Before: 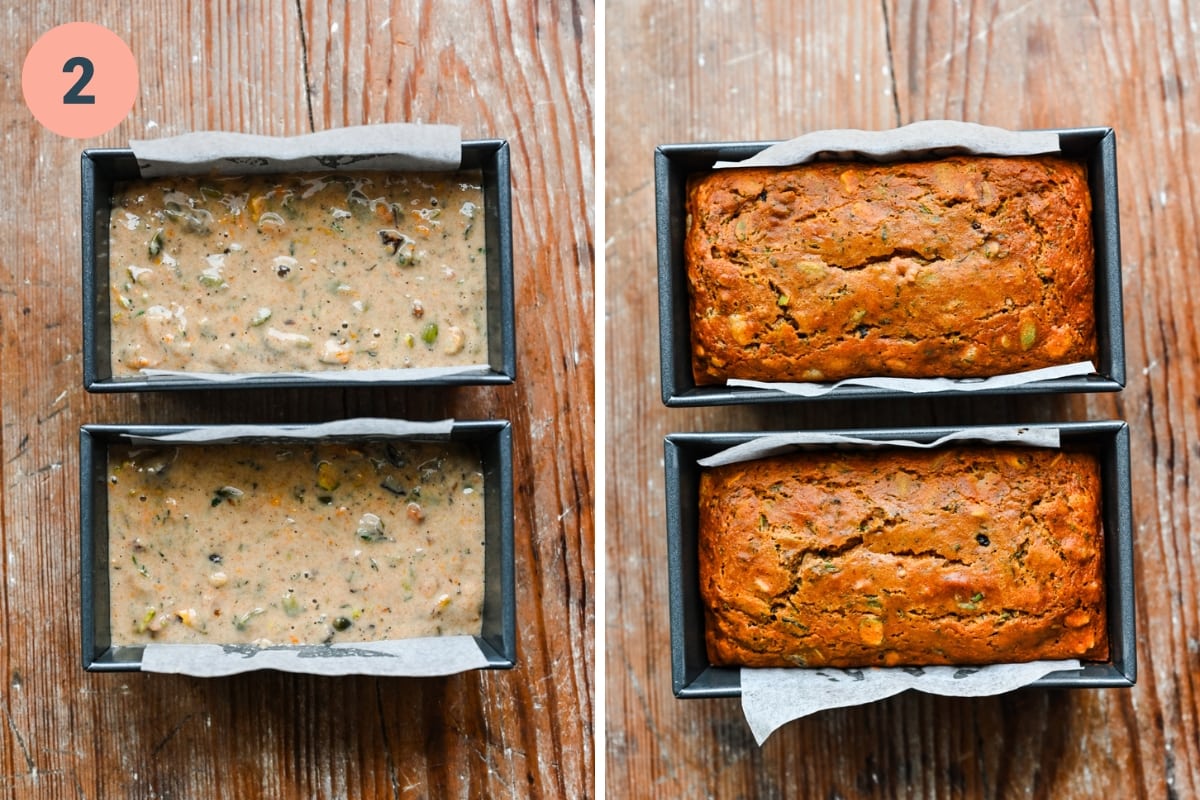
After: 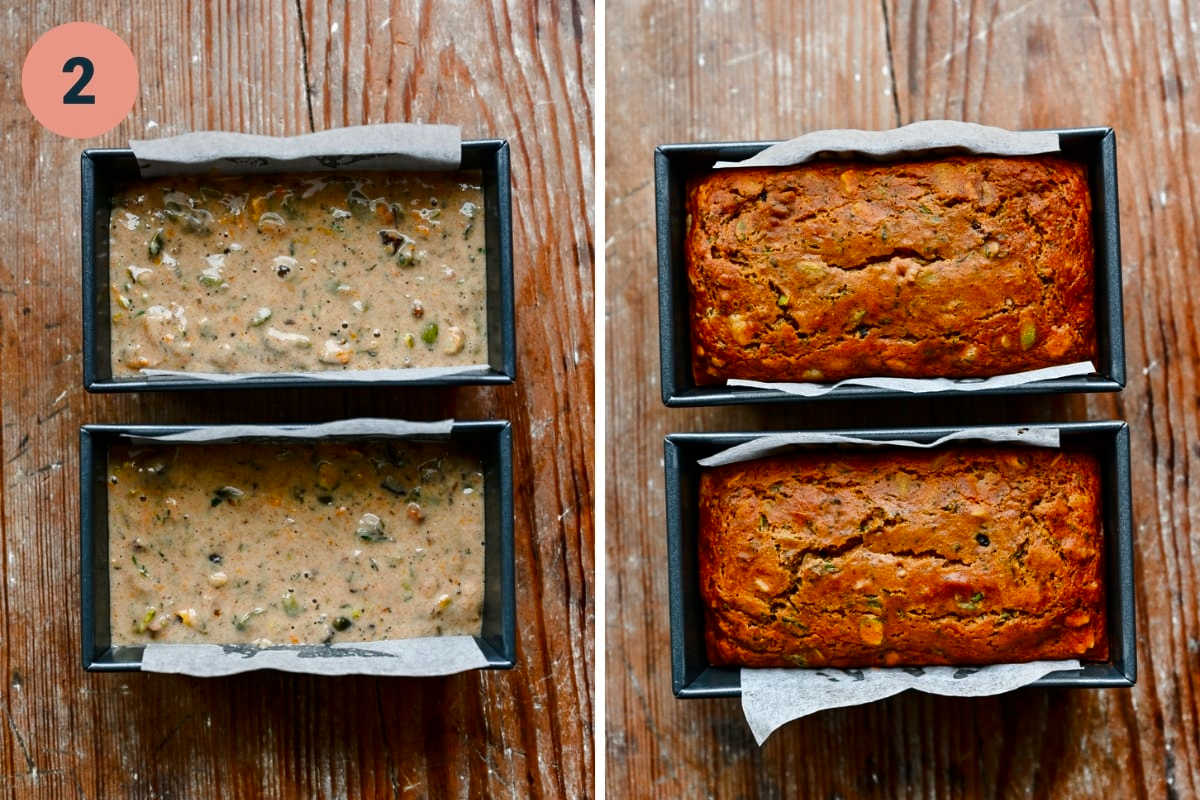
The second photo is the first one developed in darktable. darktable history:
contrast brightness saturation: brightness -0.214, saturation 0.083
